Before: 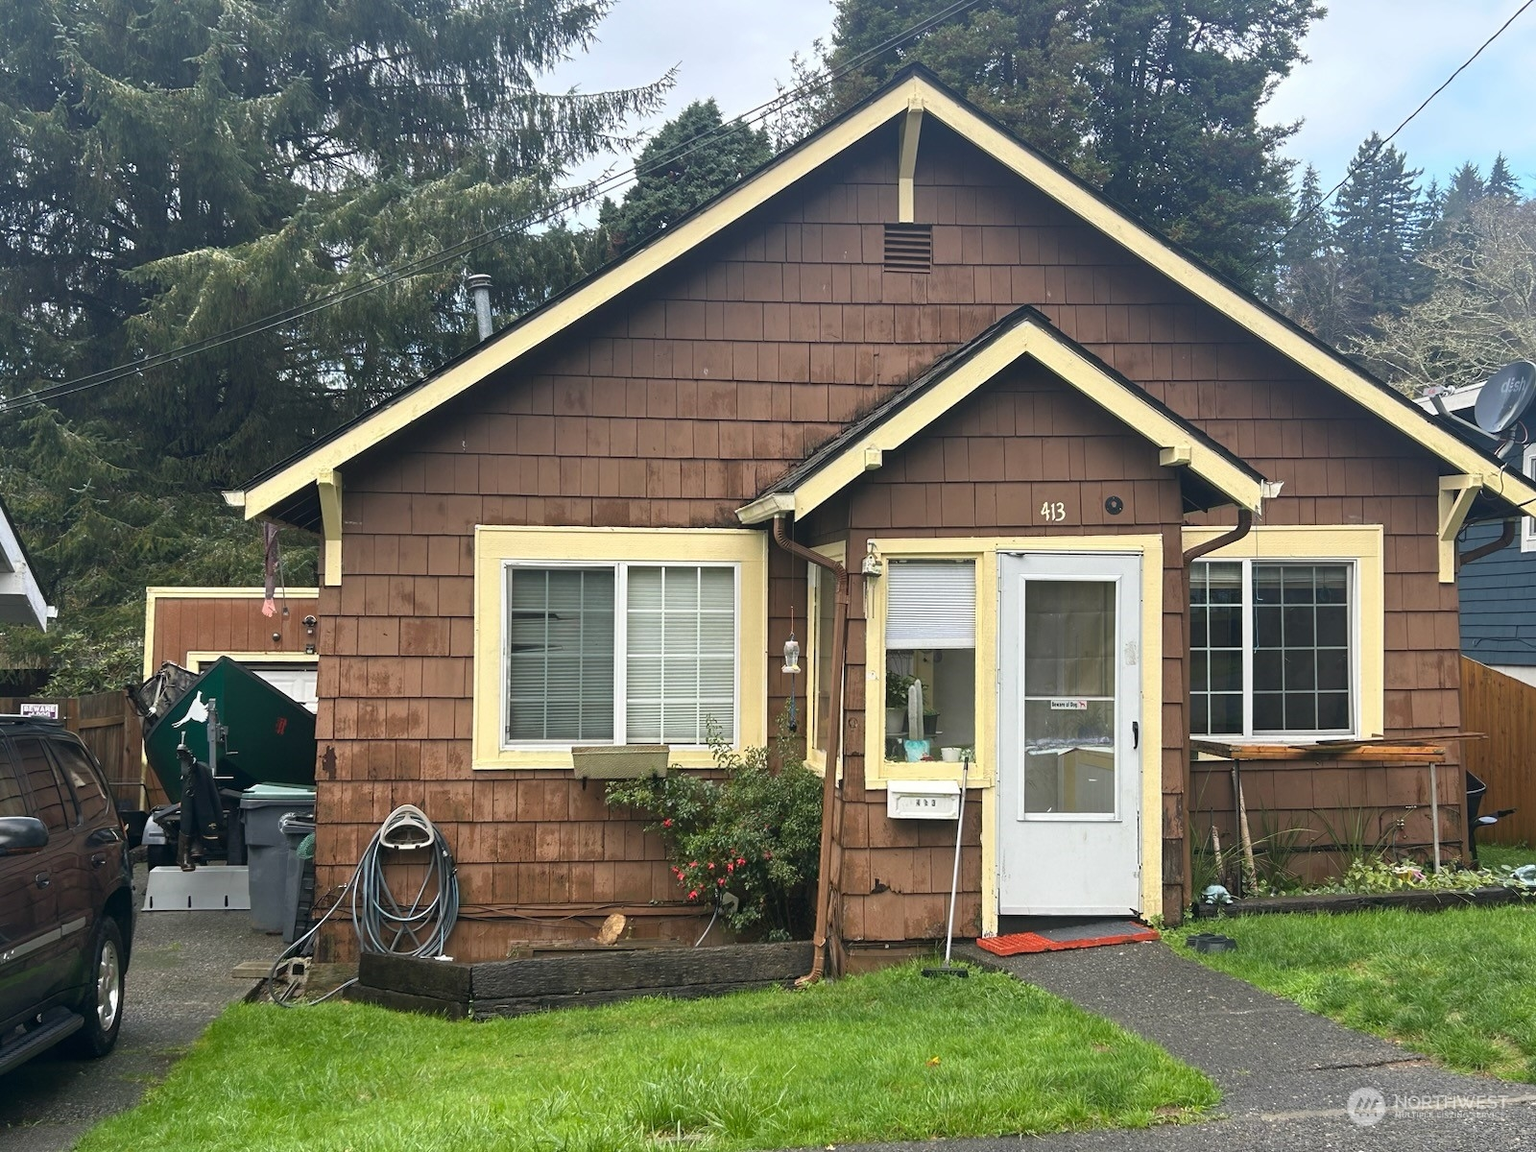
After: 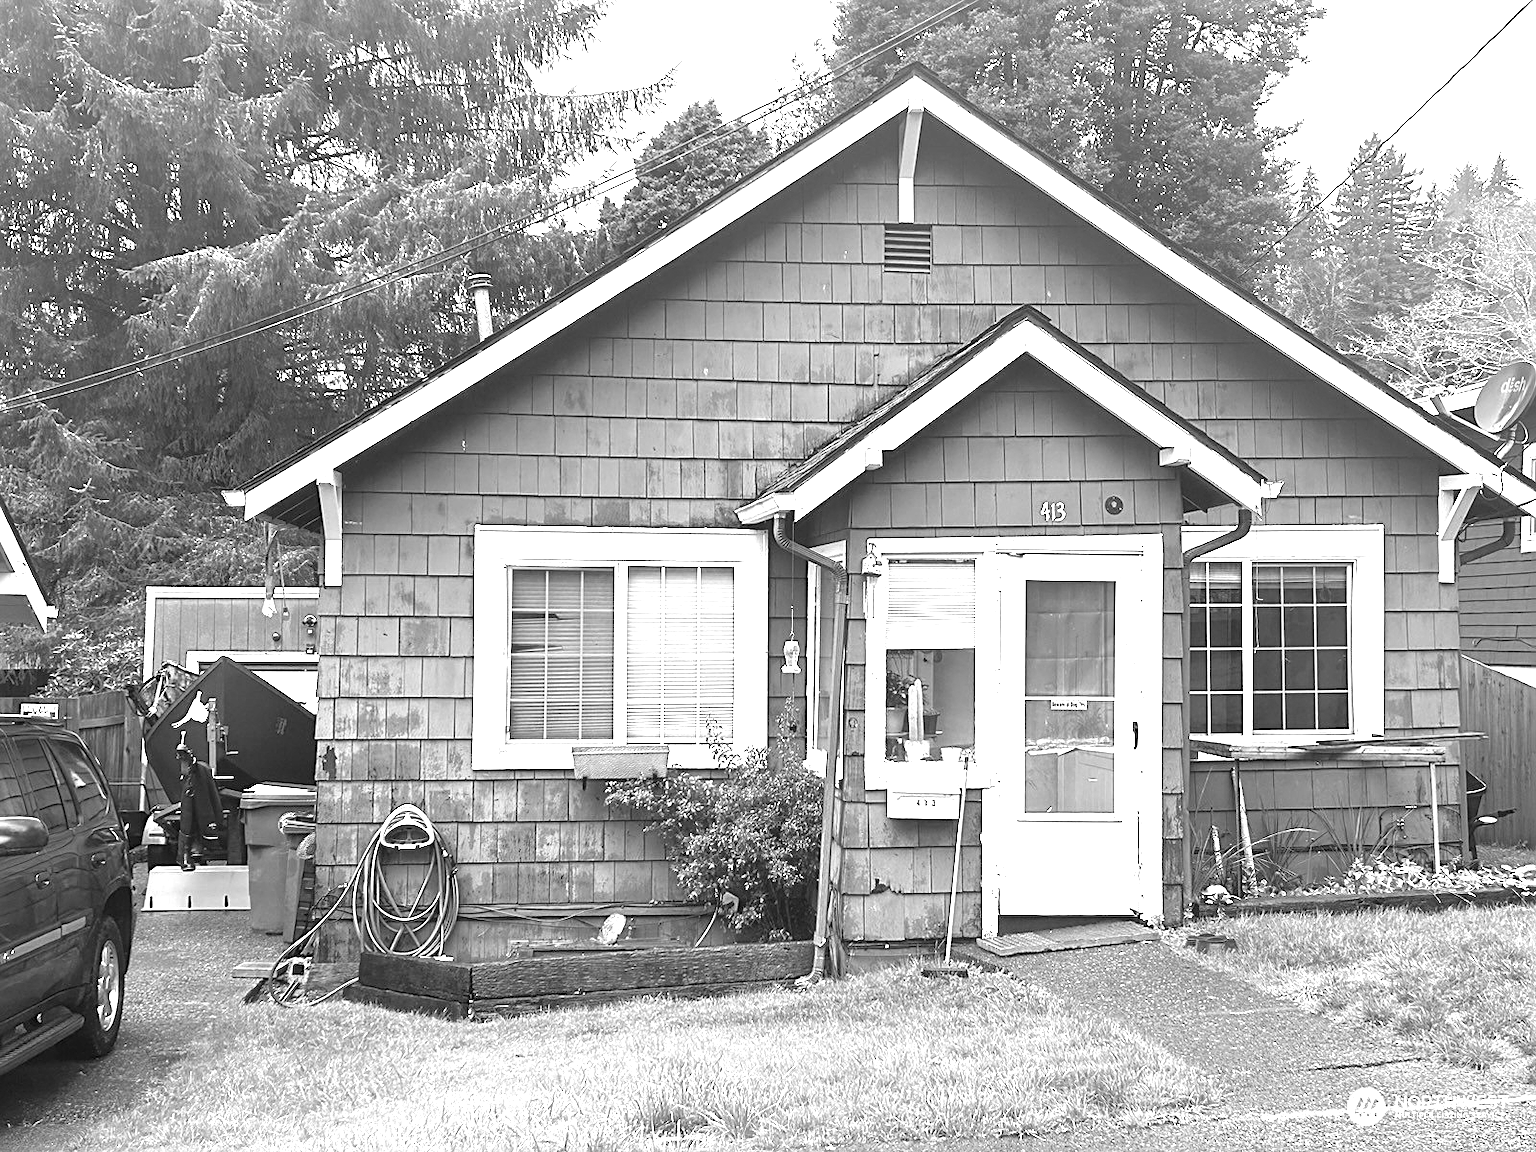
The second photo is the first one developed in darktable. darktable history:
exposure: exposure 1.5 EV, compensate highlight preservation false
white balance: red 0.967, blue 1.119, emerald 0.756
color contrast: green-magenta contrast 0, blue-yellow contrast 0
sharpen: on, module defaults
